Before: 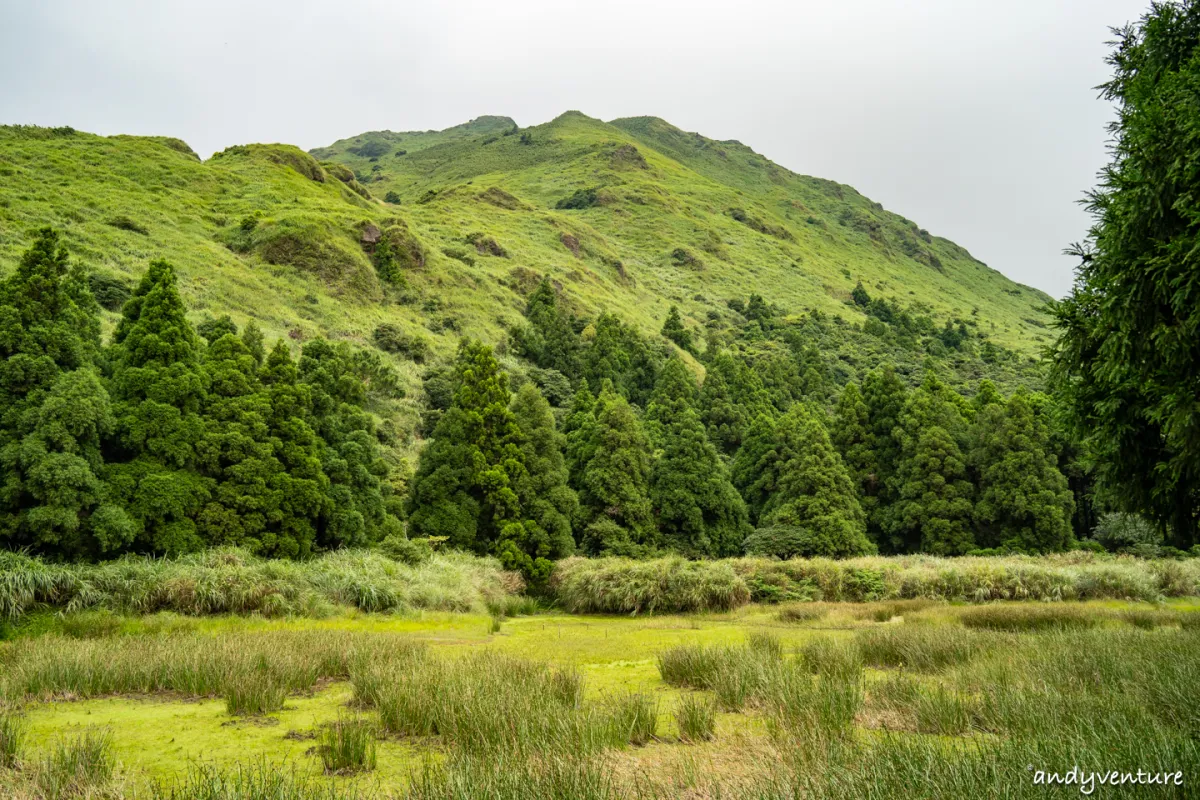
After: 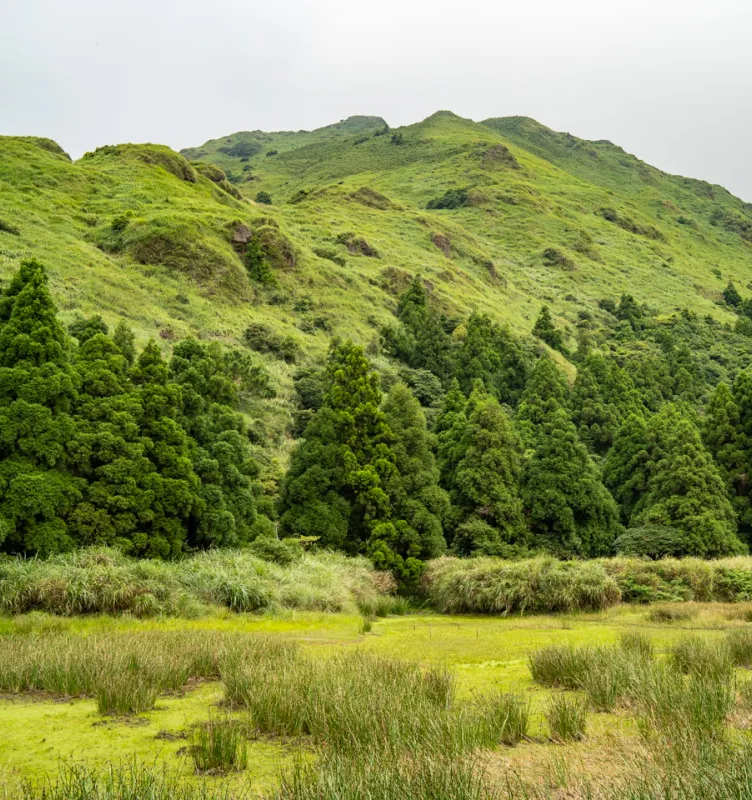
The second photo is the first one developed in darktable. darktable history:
crop: left 10.805%, right 26.51%
tone equalizer: on, module defaults
